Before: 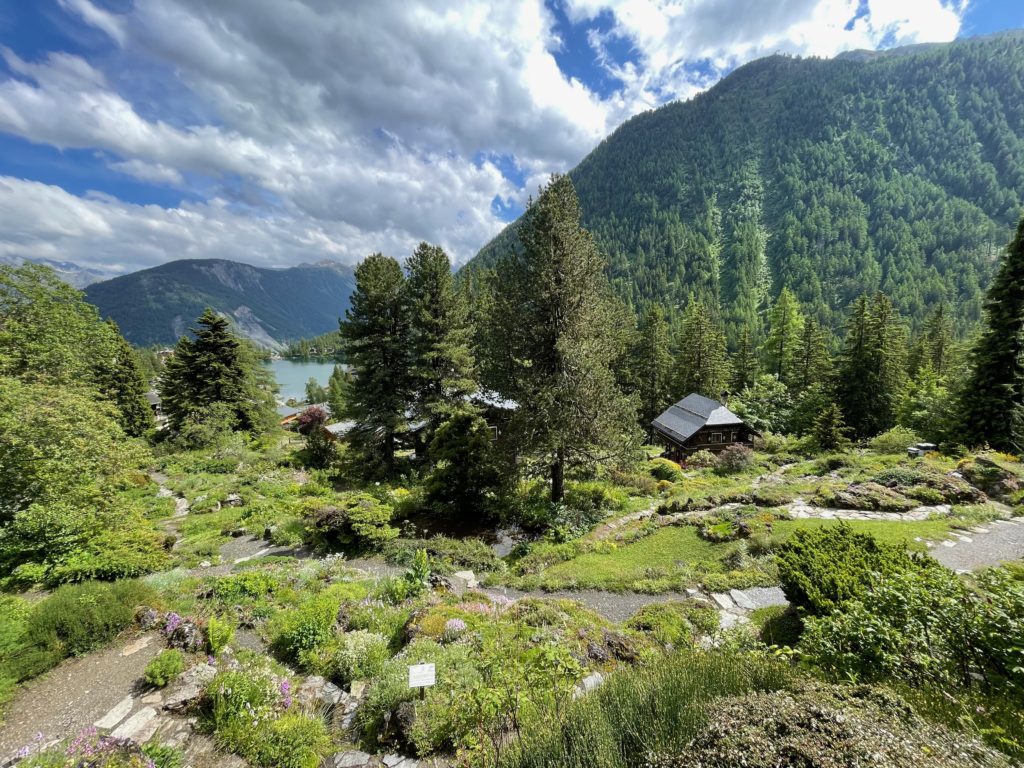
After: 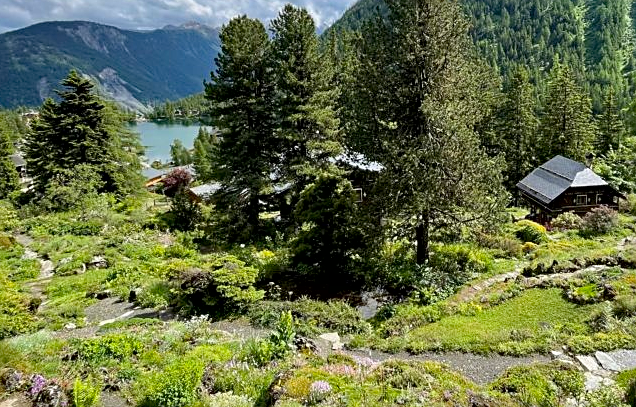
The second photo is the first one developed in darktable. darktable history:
exposure: black level correction 0.001, compensate highlight preservation false
contrast brightness saturation: contrast 0.095, brightness 0.03, saturation 0.095
sharpen: amount 0.463
haze removal: strength 0.299, distance 0.246
crop: left 13.256%, top 31.028%, right 24.621%, bottom 15.891%
